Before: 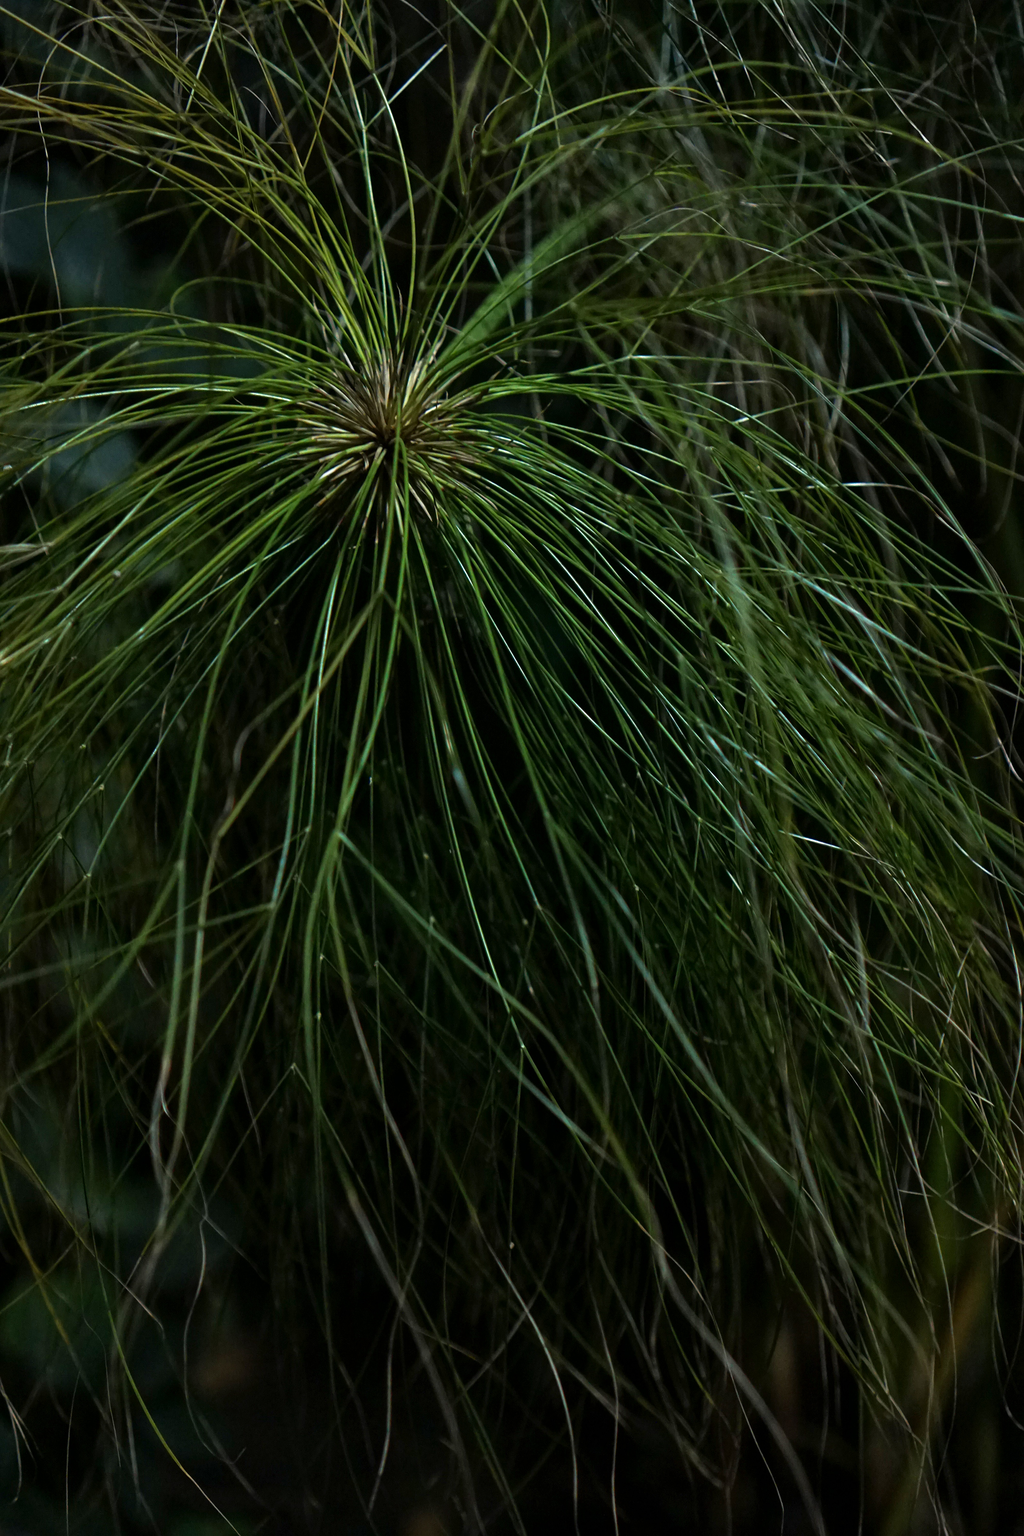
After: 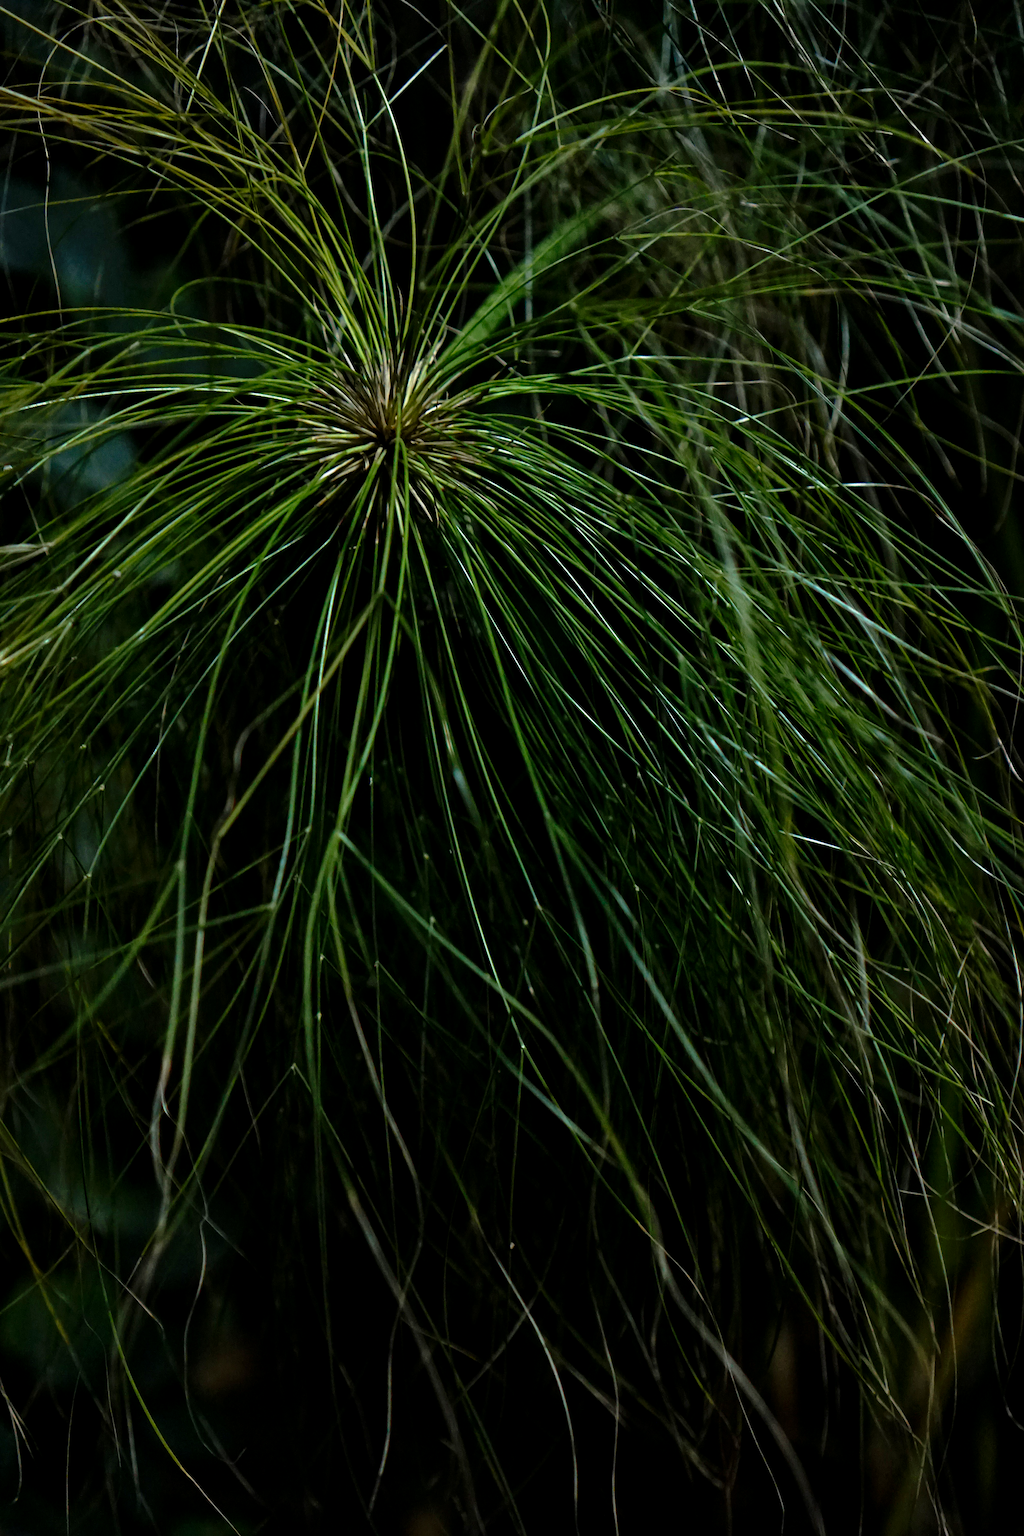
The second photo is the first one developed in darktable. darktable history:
tone curve: curves: ch0 [(0.024, 0) (0.075, 0.034) (0.145, 0.098) (0.257, 0.259) (0.408, 0.45) (0.611, 0.64) (0.81, 0.857) (1, 1)]; ch1 [(0, 0) (0.287, 0.198) (0.501, 0.506) (0.56, 0.57) (0.712, 0.777) (0.976, 0.992)]; ch2 [(0, 0) (0.5, 0.5) (0.523, 0.552) (0.59, 0.603) (0.681, 0.754) (1, 1)], preserve colors none
